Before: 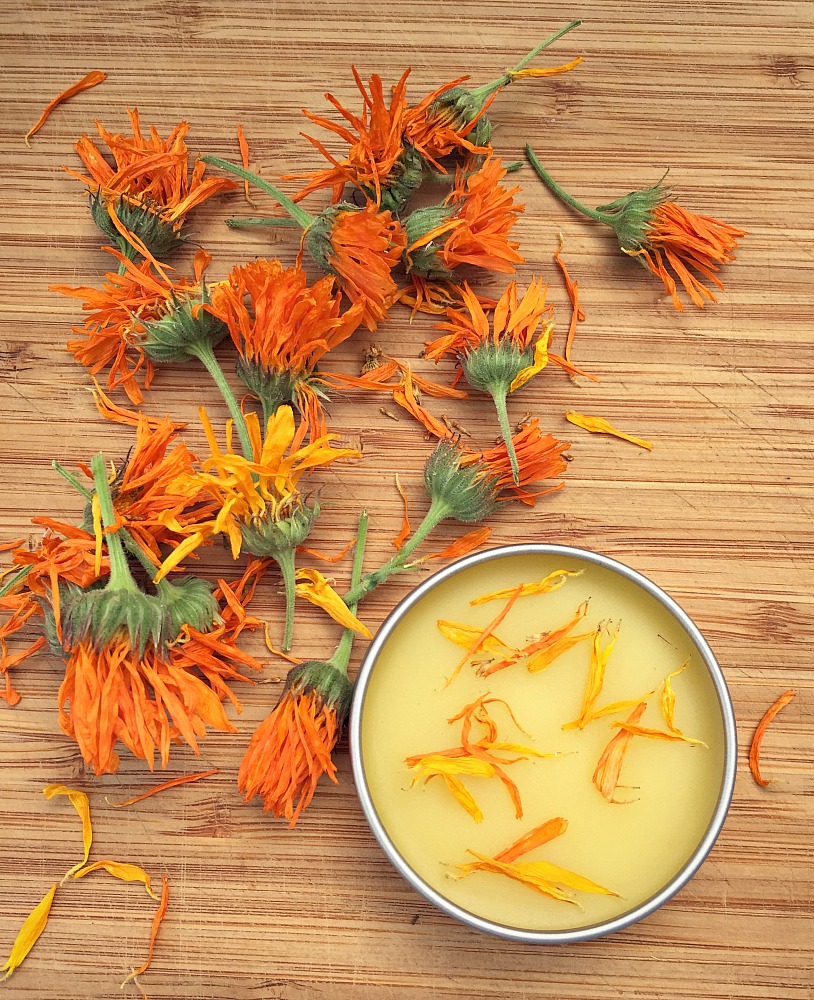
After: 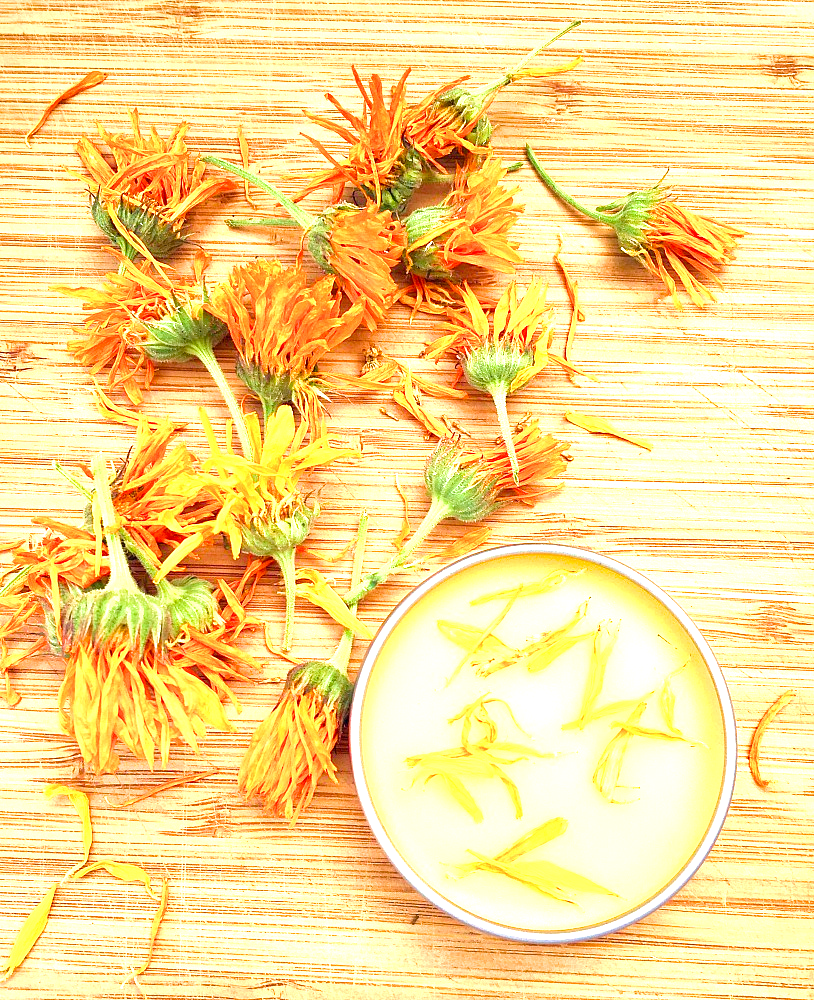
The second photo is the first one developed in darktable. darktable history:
exposure: black level correction 0, exposure 1.685 EV, compensate highlight preservation false
velvia: strength 50.91%, mid-tones bias 0.513
